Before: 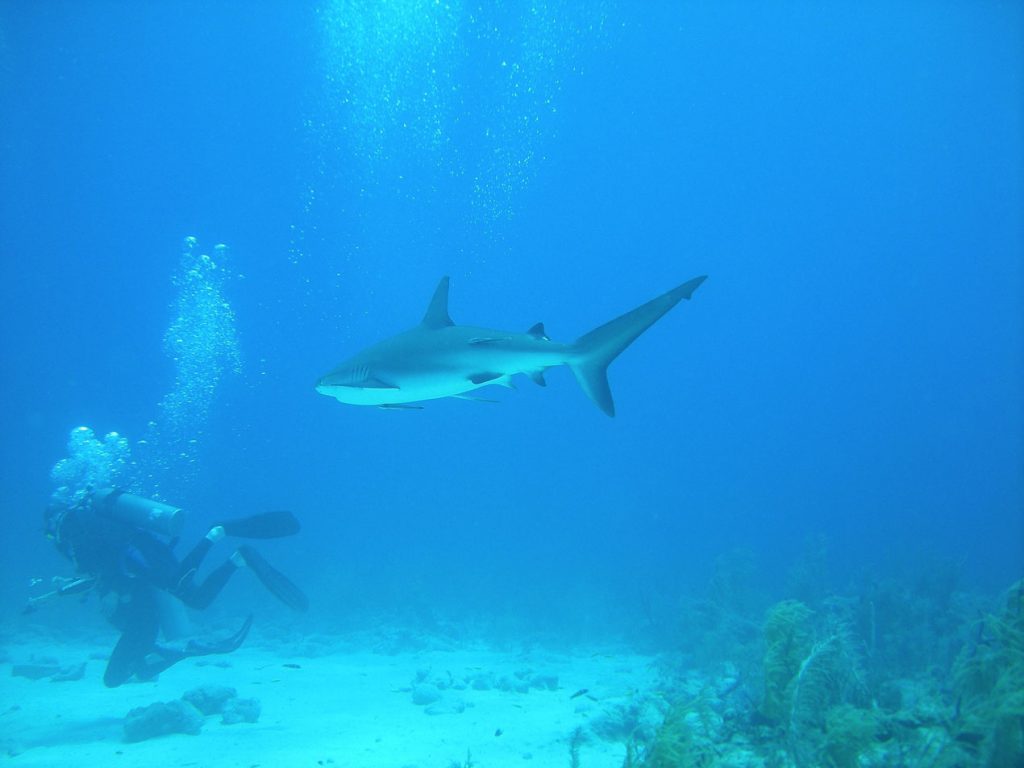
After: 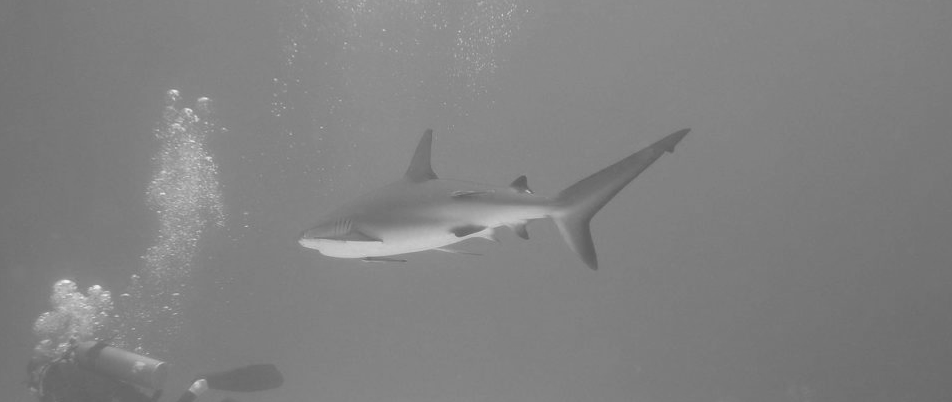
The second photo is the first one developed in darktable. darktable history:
crop: left 1.744%, top 19.225%, right 5.069%, bottom 28.357%
monochrome: a 32, b 64, size 2.3, highlights 1
